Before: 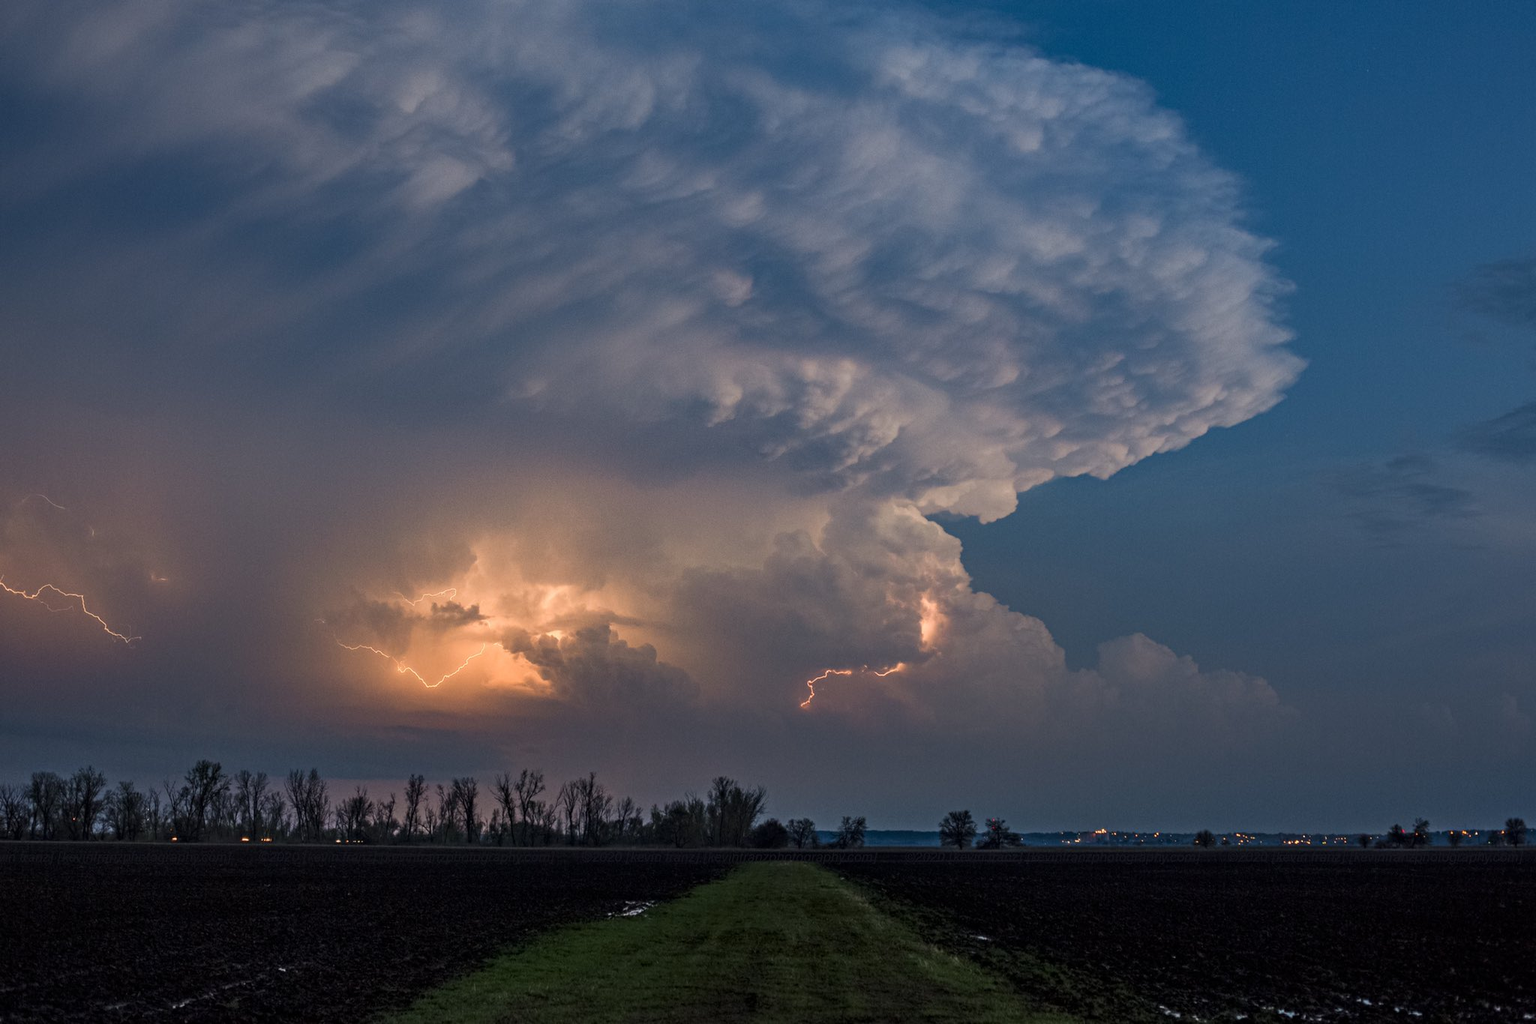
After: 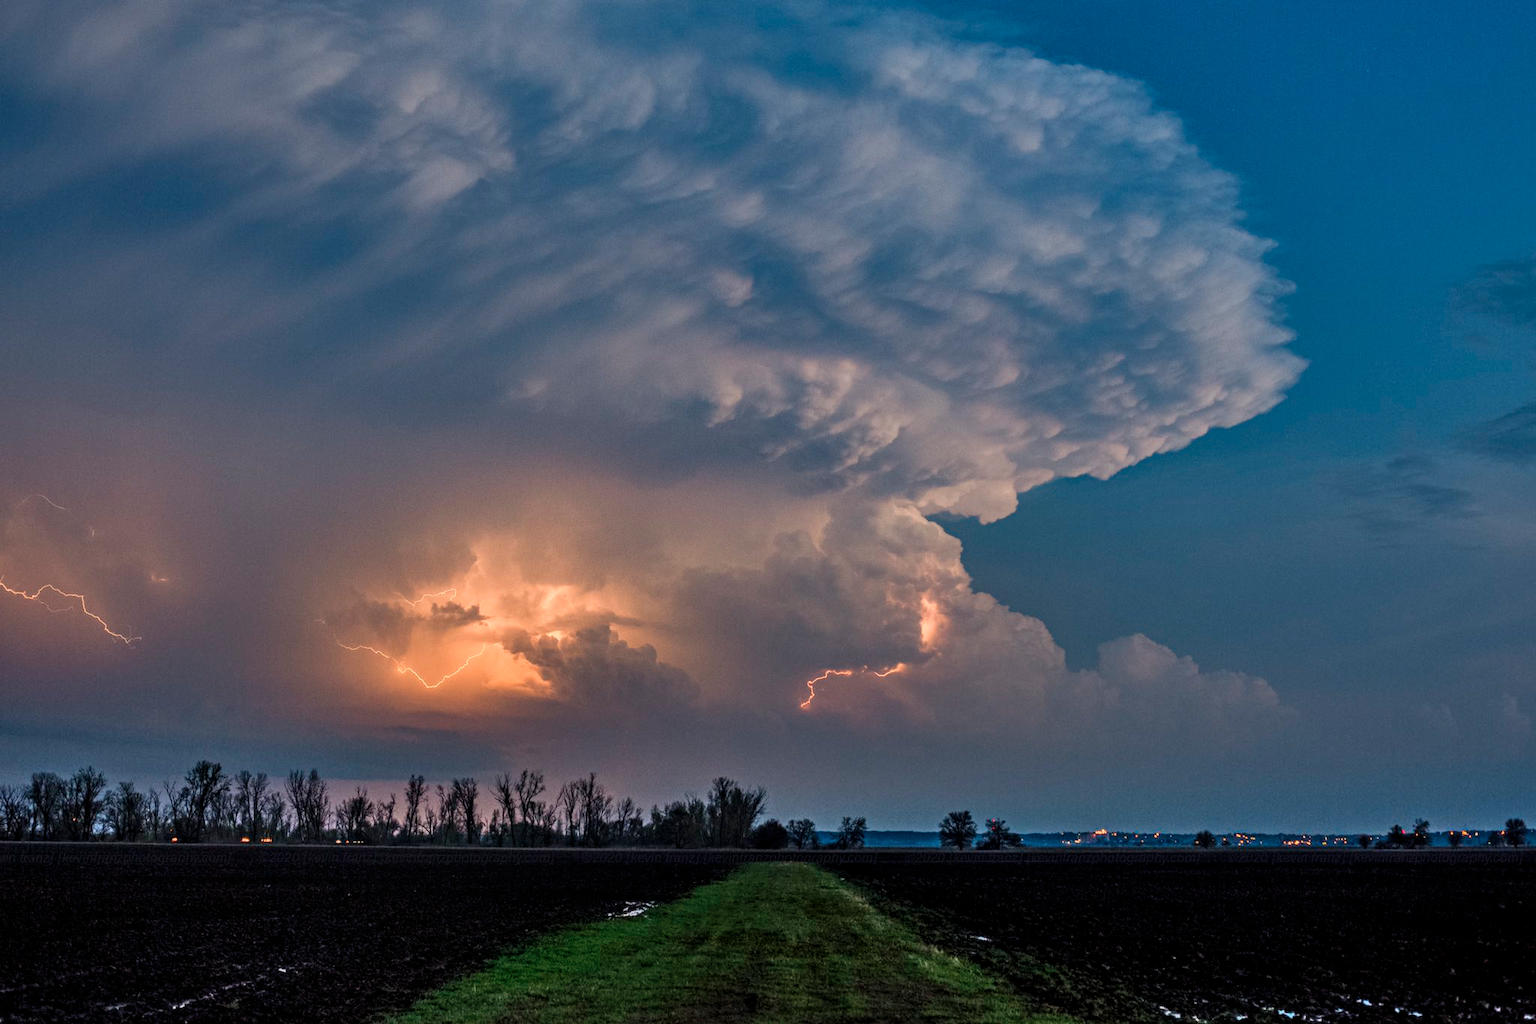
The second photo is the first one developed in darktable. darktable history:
local contrast: detail 110%
shadows and highlights: low approximation 0.01, soften with gaussian
